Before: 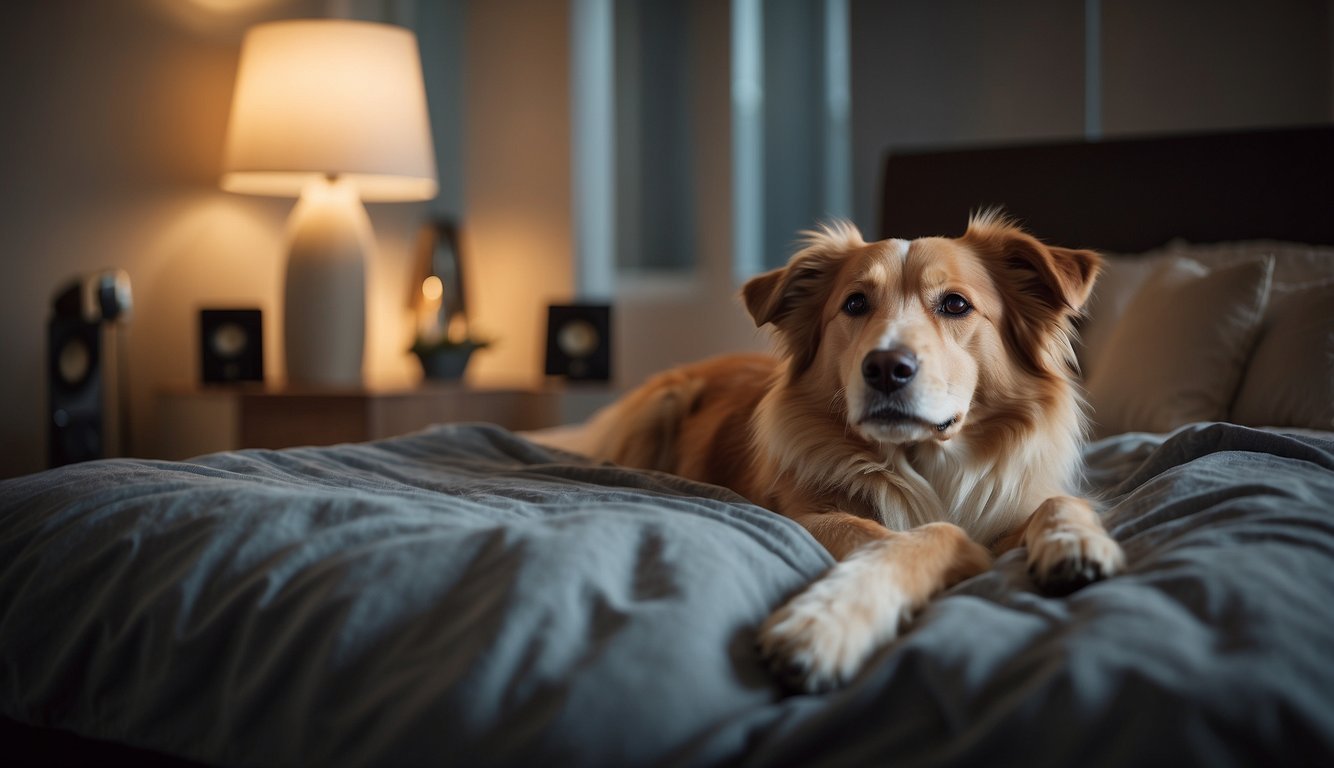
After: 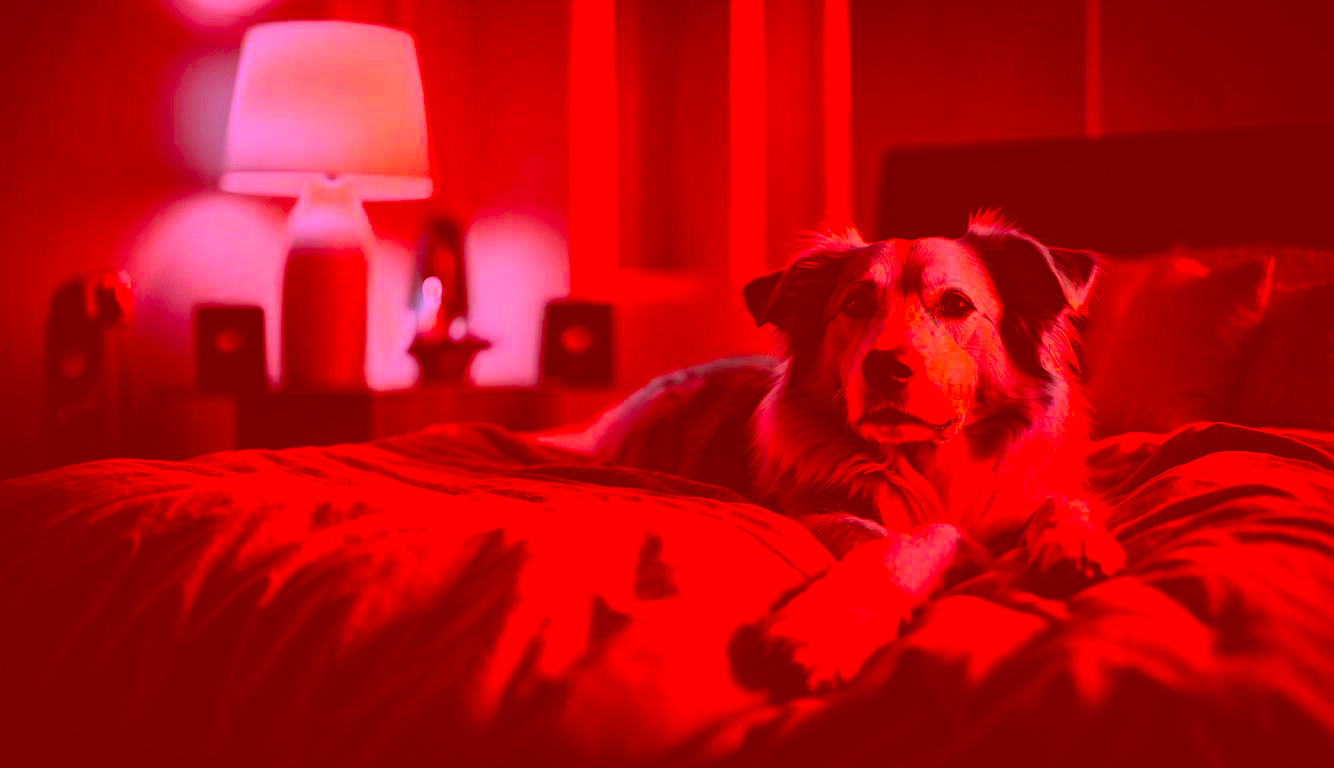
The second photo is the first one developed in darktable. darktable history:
color correction: highlights a* -39.68, highlights b* -40, shadows a* -40, shadows b* -40, saturation -3
filmic rgb: black relative exposure -8.07 EV, white relative exposure 3 EV, hardness 5.35, contrast 1.25
